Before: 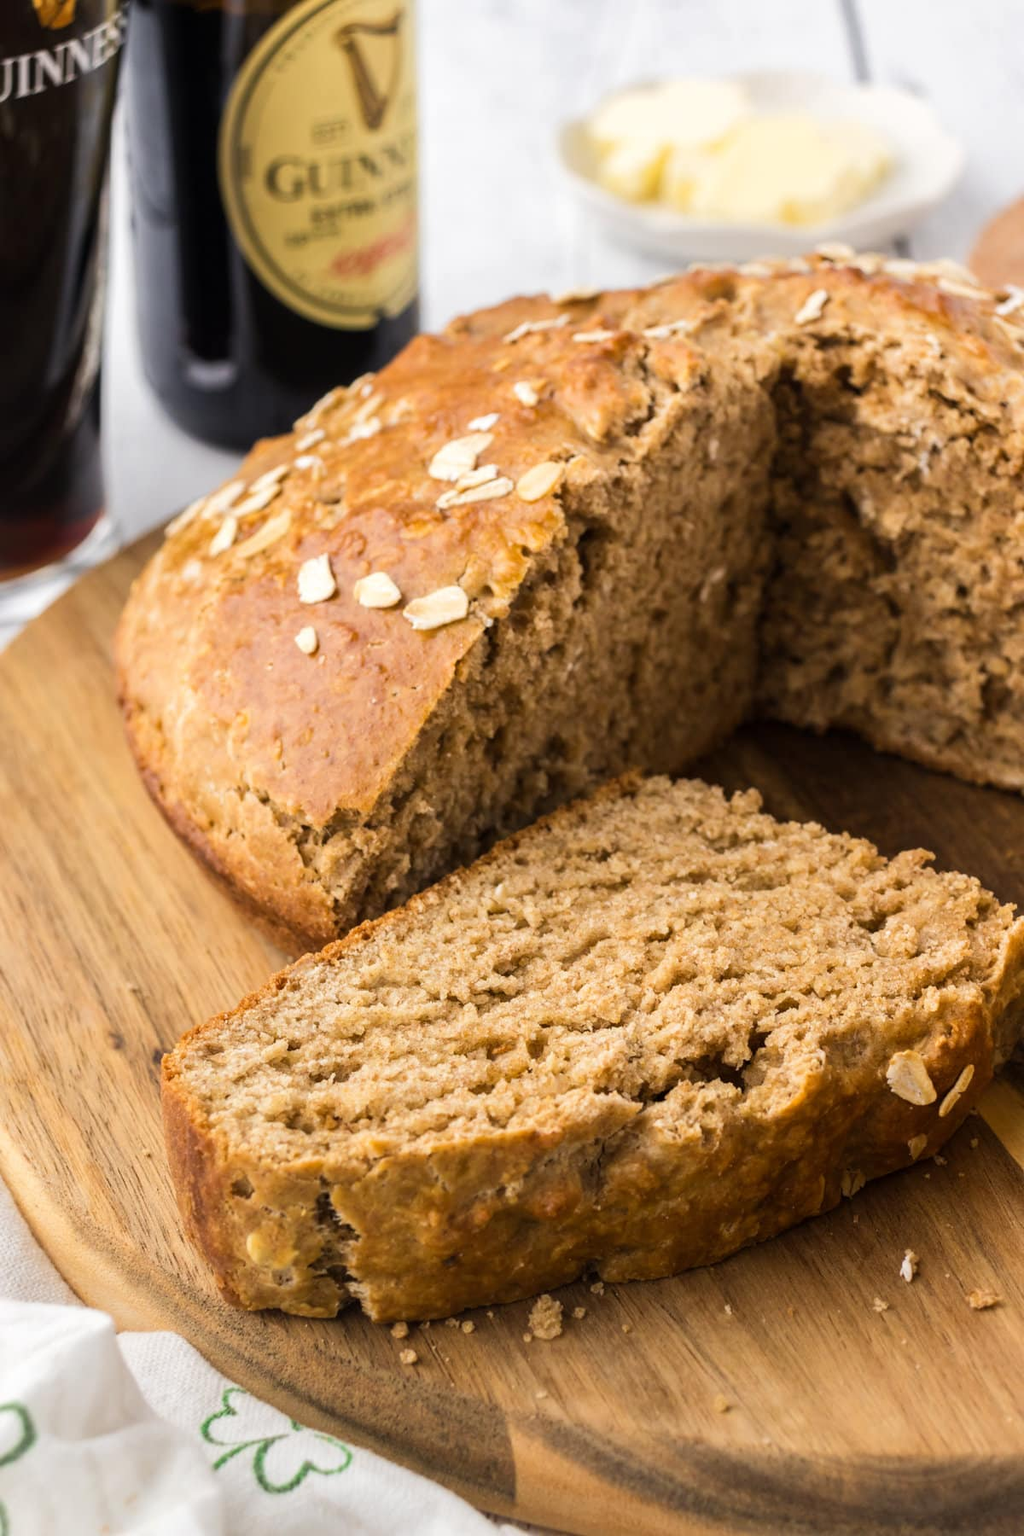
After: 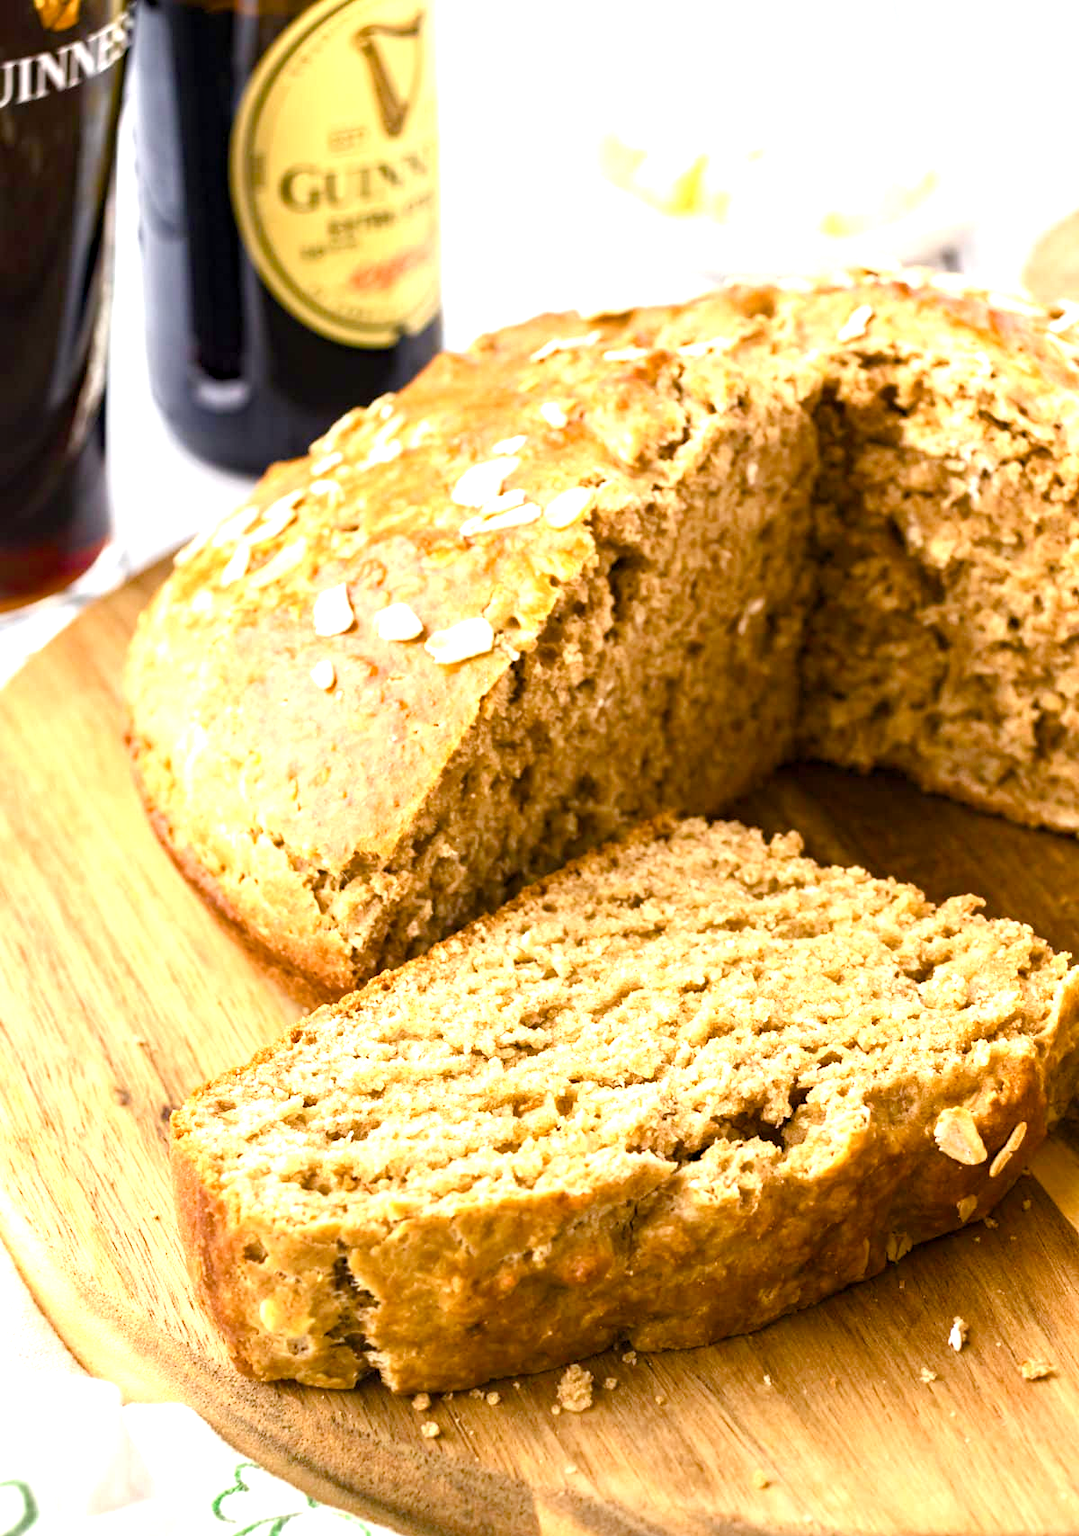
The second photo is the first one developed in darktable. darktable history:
exposure: exposure 1.2 EV, compensate highlight preservation false
color balance rgb: perceptual saturation grading › global saturation 20%, perceptual saturation grading › highlights -25%, perceptual saturation grading › shadows 50%
crop and rotate: top 0%, bottom 5.097%
haze removal: compatibility mode true, adaptive false
